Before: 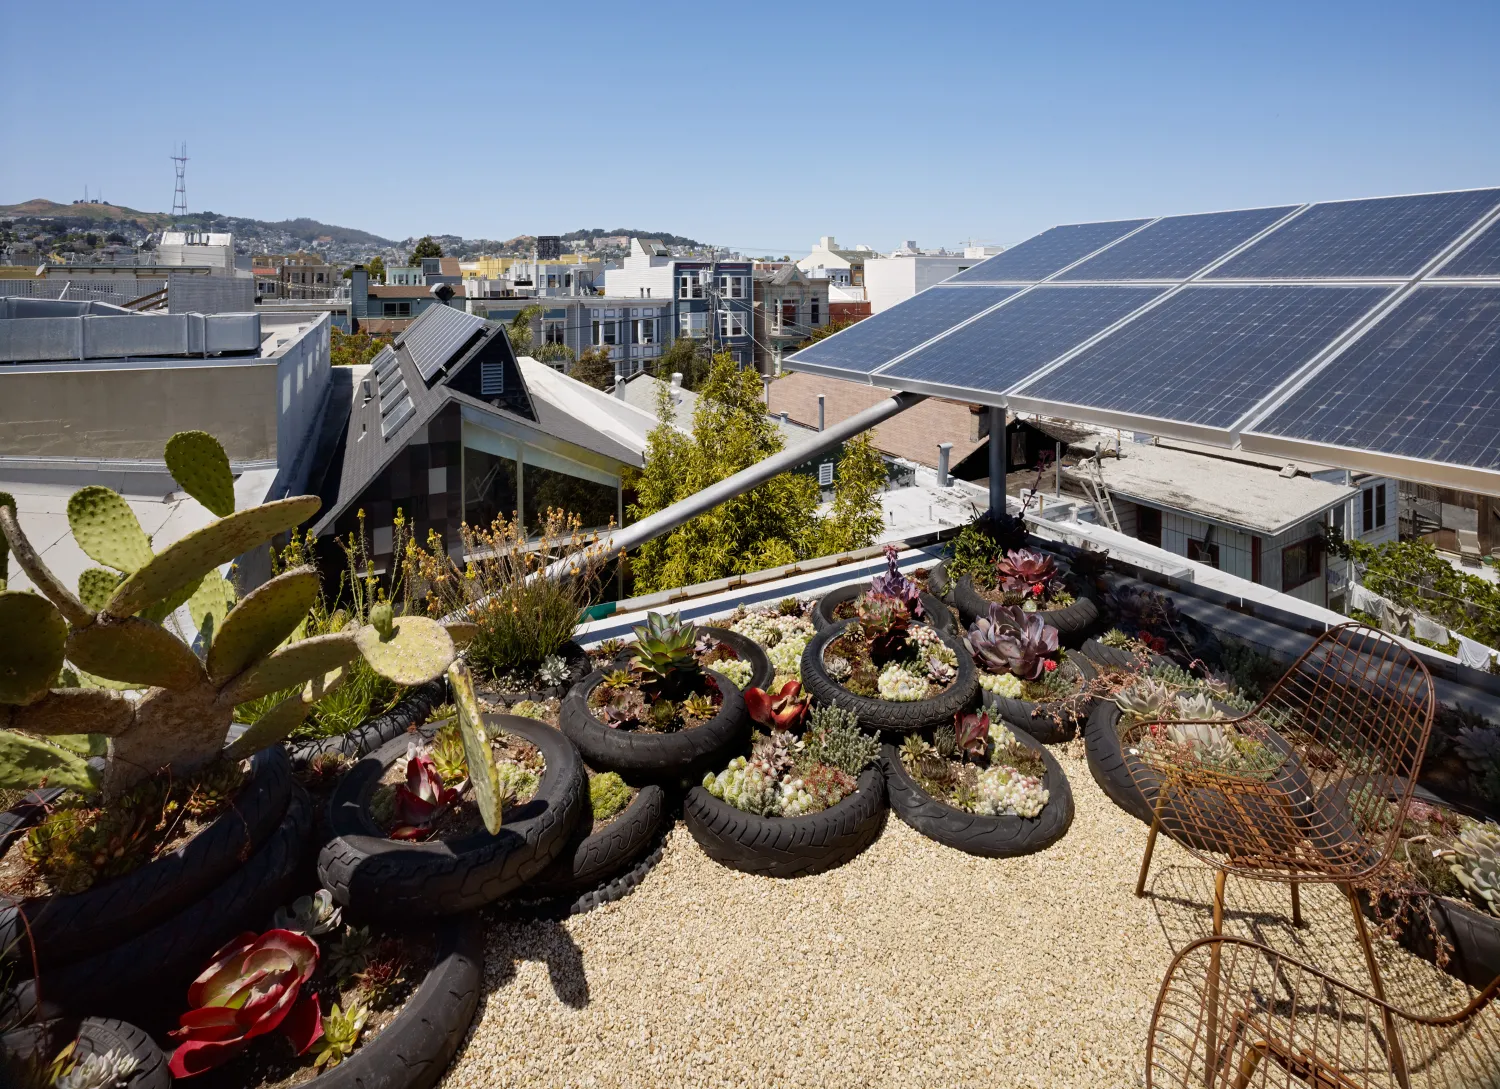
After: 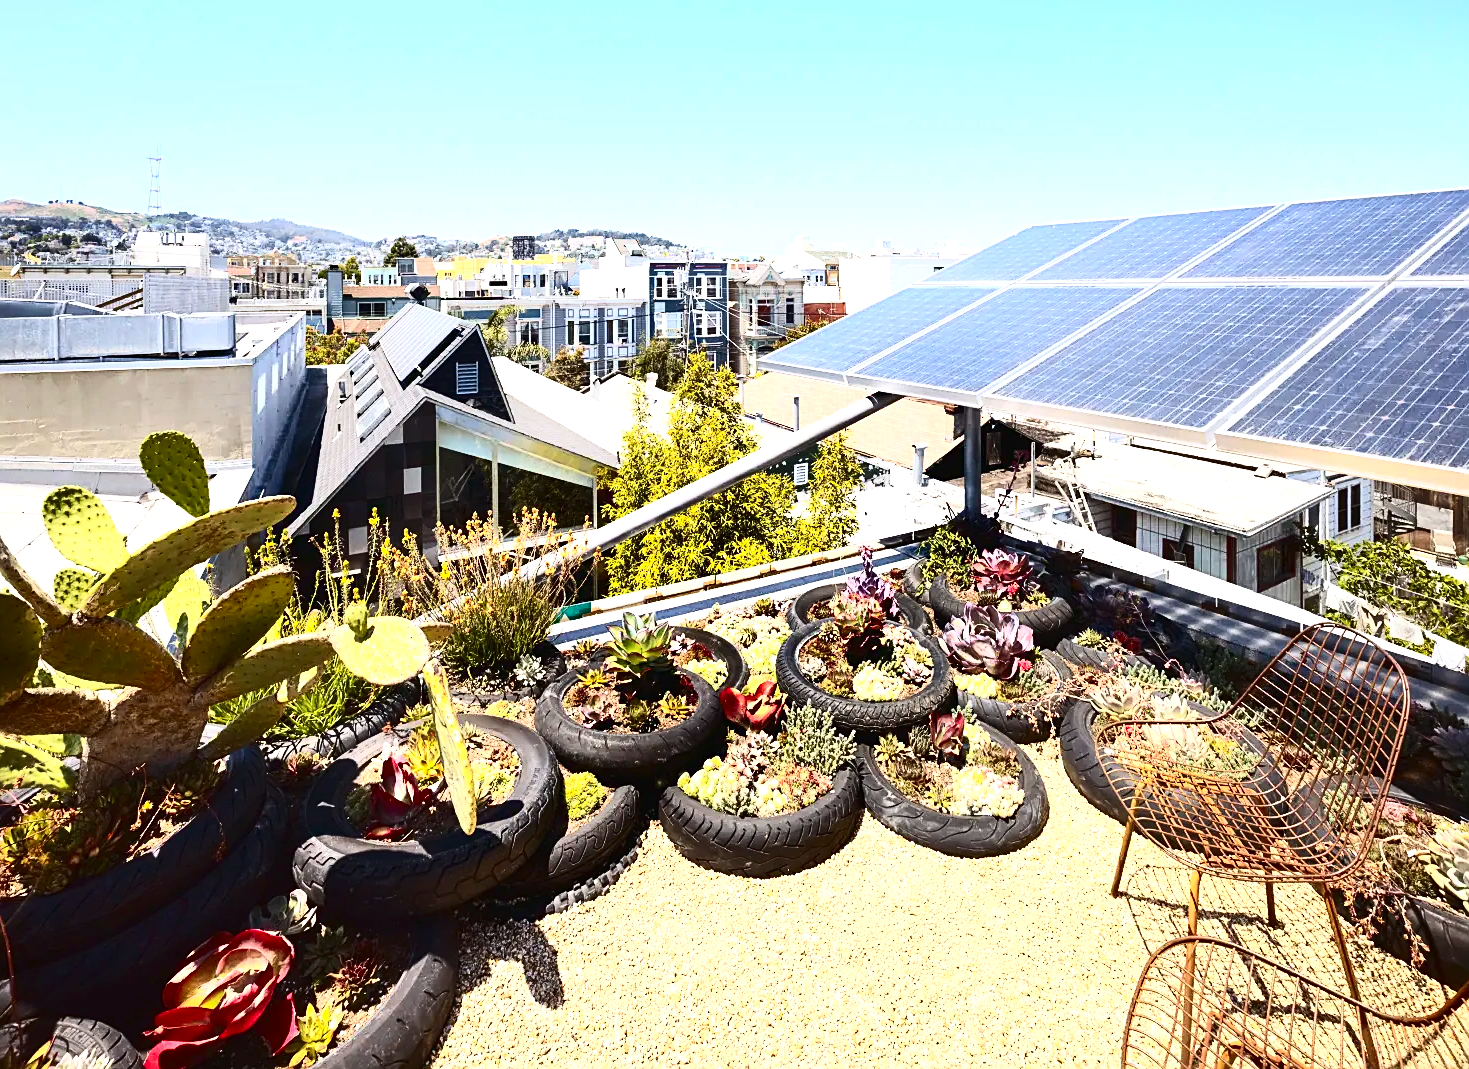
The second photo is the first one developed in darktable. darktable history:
sharpen: on, module defaults
exposure: black level correction -0.002, exposure 1.326 EV, compensate highlight preservation false
contrast brightness saturation: contrast 0.413, brightness 0.098, saturation 0.205
crop: left 1.72%, right 0.288%, bottom 1.832%
